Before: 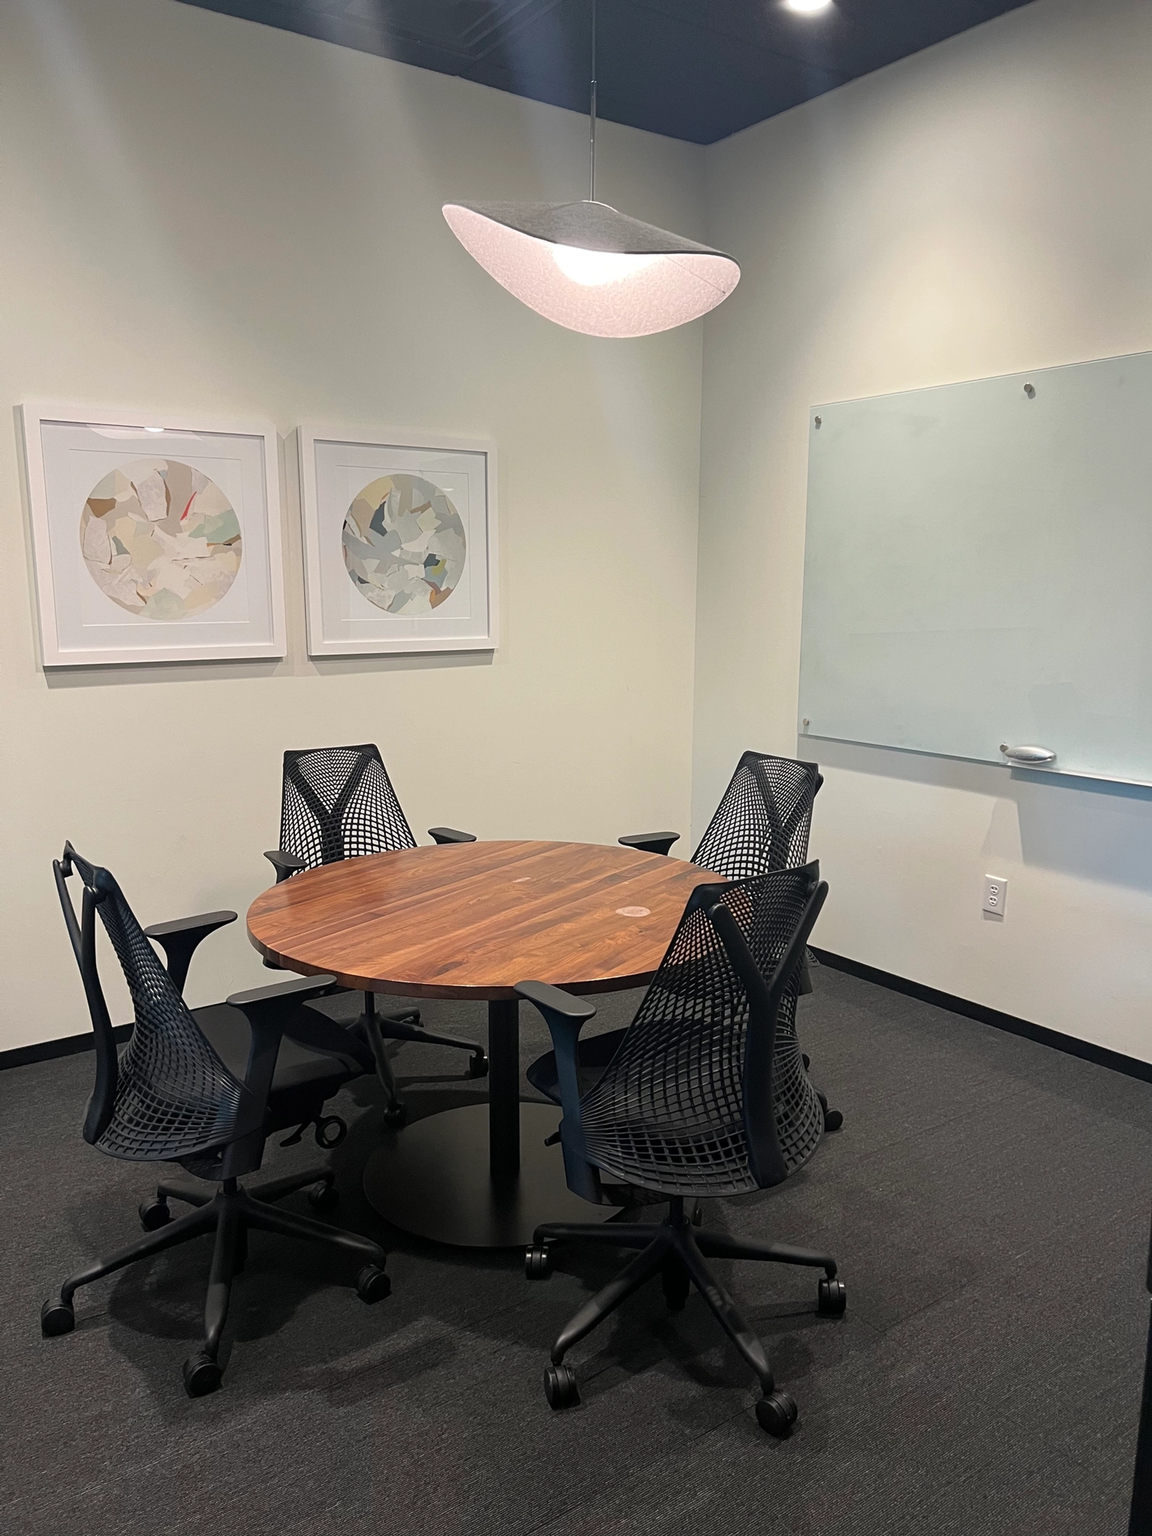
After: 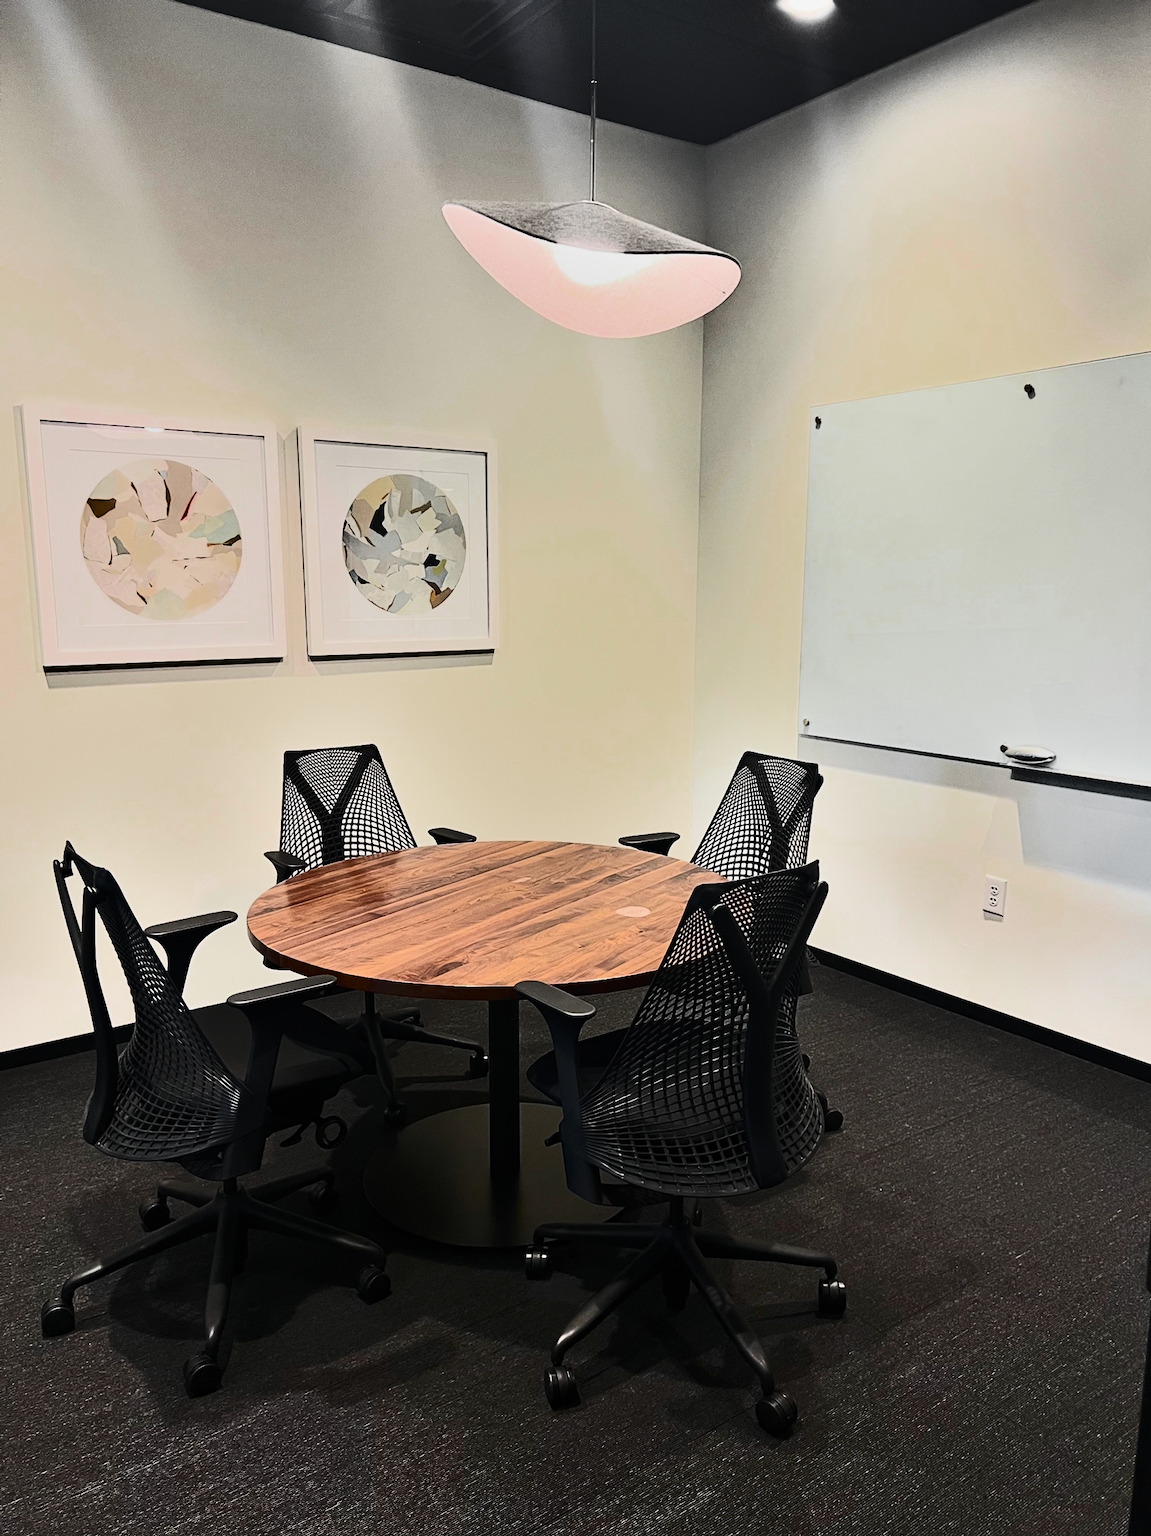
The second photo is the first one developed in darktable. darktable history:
color zones: curves: ch0 [(0.004, 0.388) (0.125, 0.392) (0.25, 0.404) (0.375, 0.5) (0.5, 0.5) (0.625, 0.5) (0.75, 0.5) (0.875, 0.5)]; ch1 [(0, 0.5) (0.125, 0.5) (0.25, 0.5) (0.375, 0.124) (0.524, 0.124) (0.645, 0.128) (0.789, 0.132) (0.914, 0.096) (0.998, 0.068)]
contrast brightness saturation: contrast 0.93, brightness 0.2
tone equalizer: on, module defaults
shadows and highlights: white point adjustment -3.64, highlights -63.34, highlights color adjustment 42%, soften with gaussian
